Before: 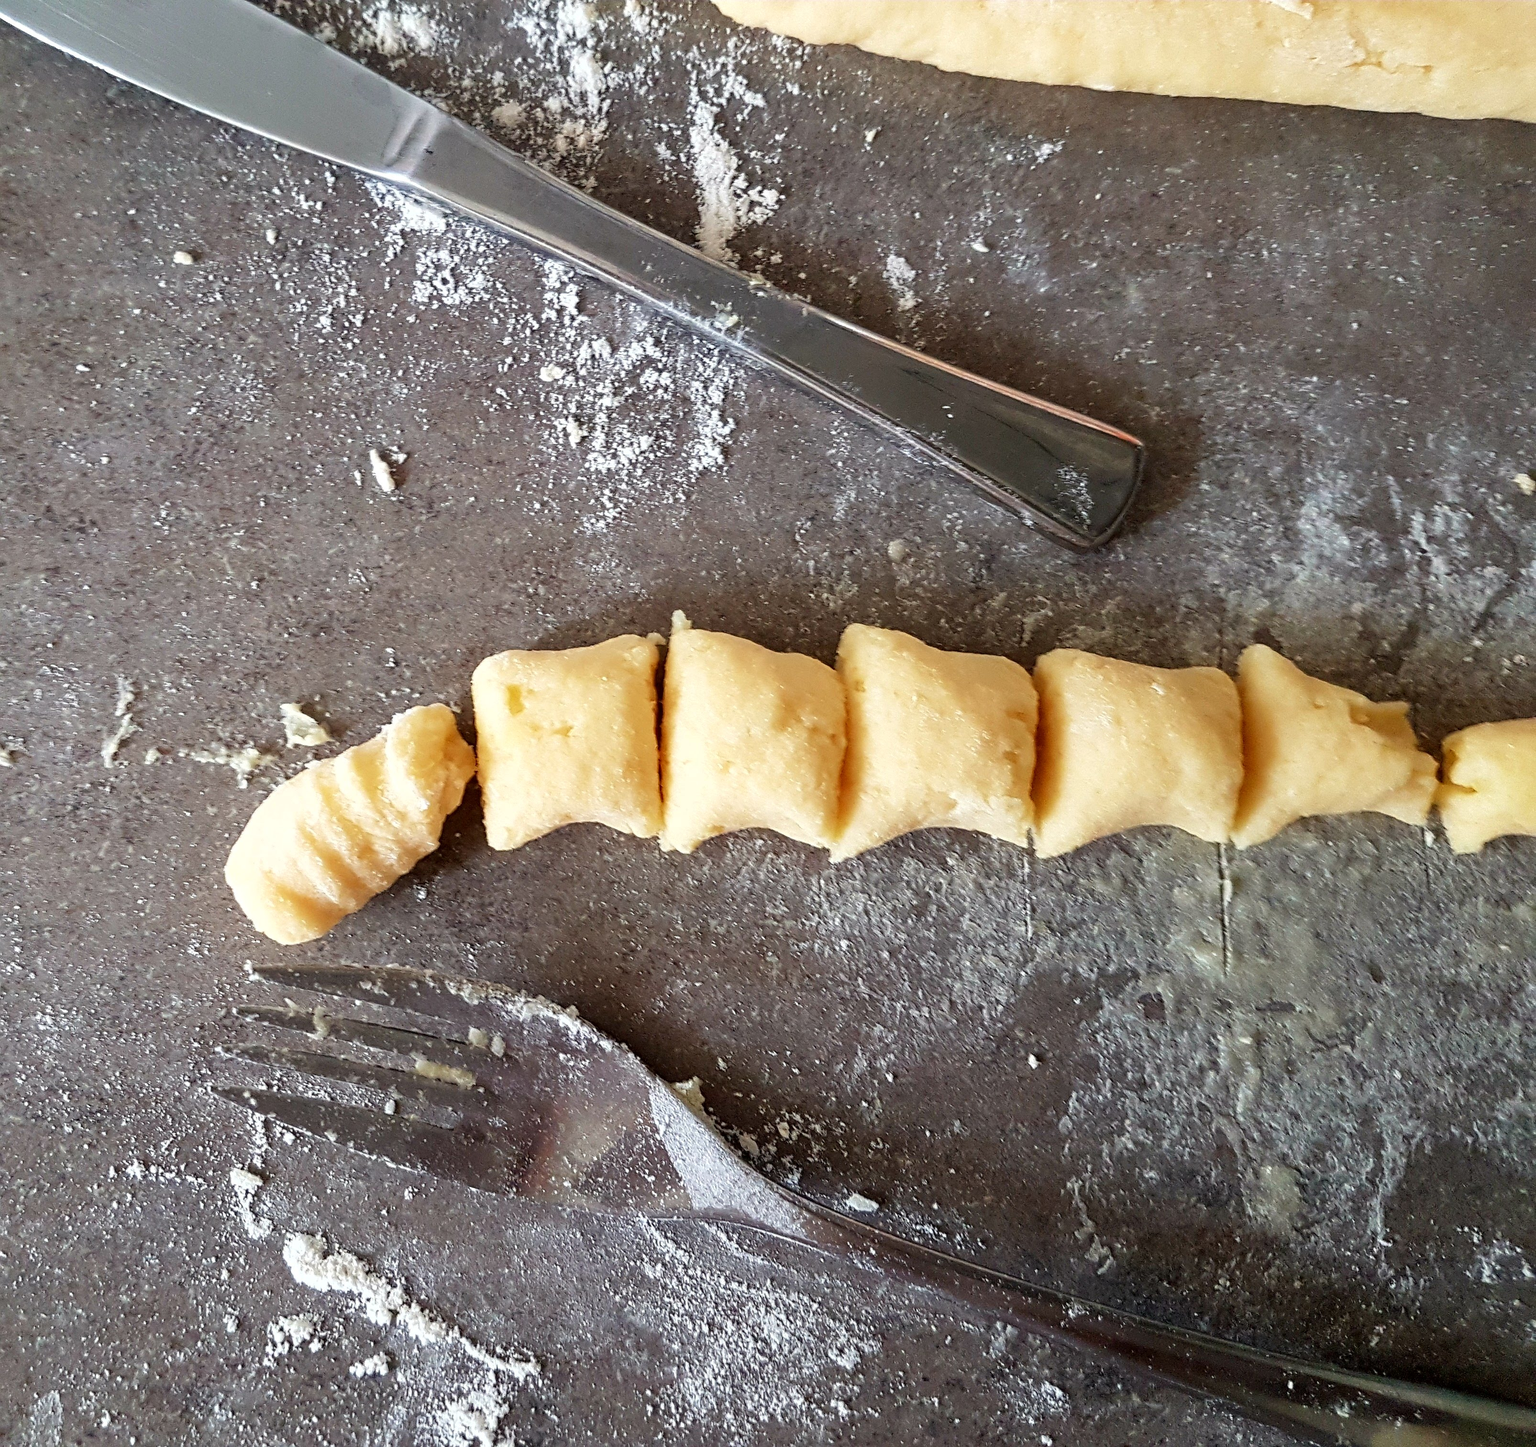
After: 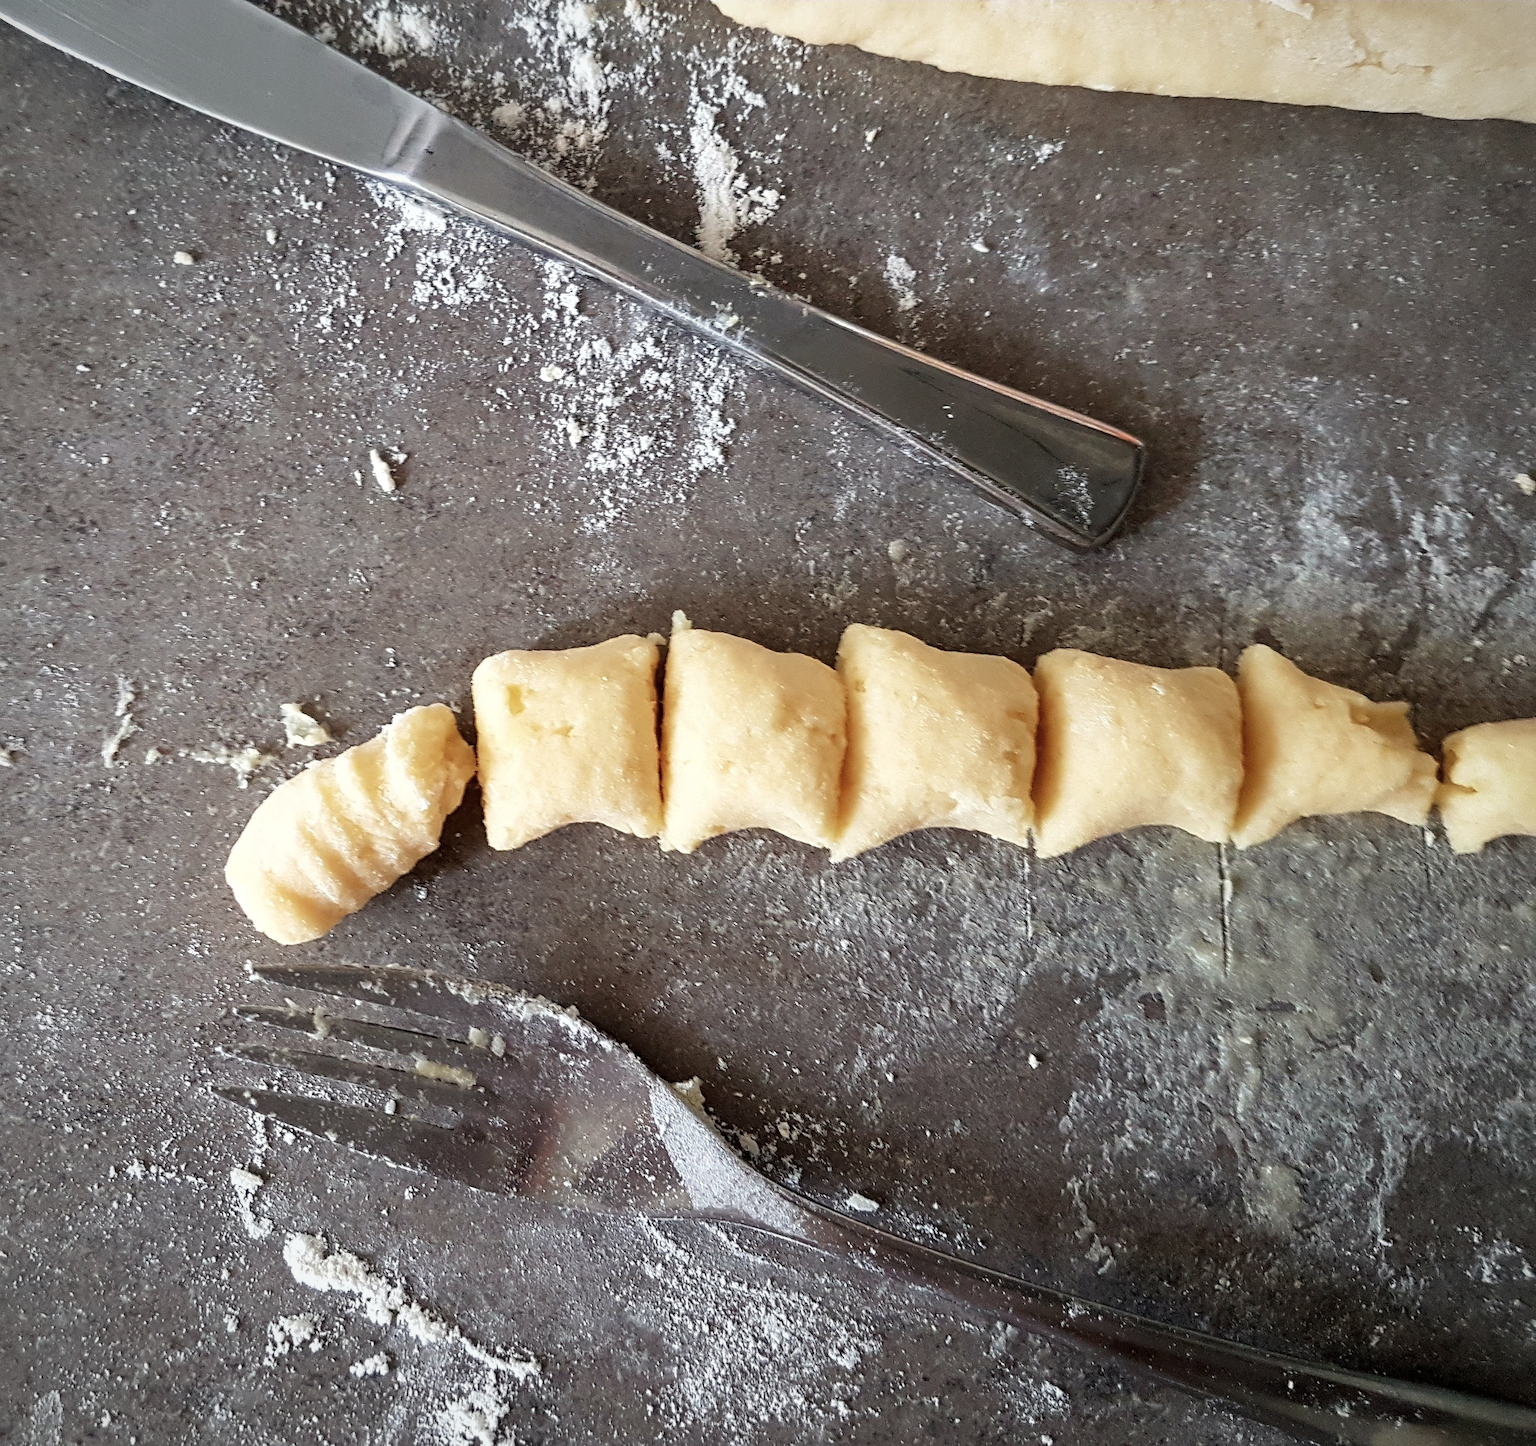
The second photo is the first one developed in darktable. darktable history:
vignetting: fall-off radius 81.94%
color correction: saturation 0.8
